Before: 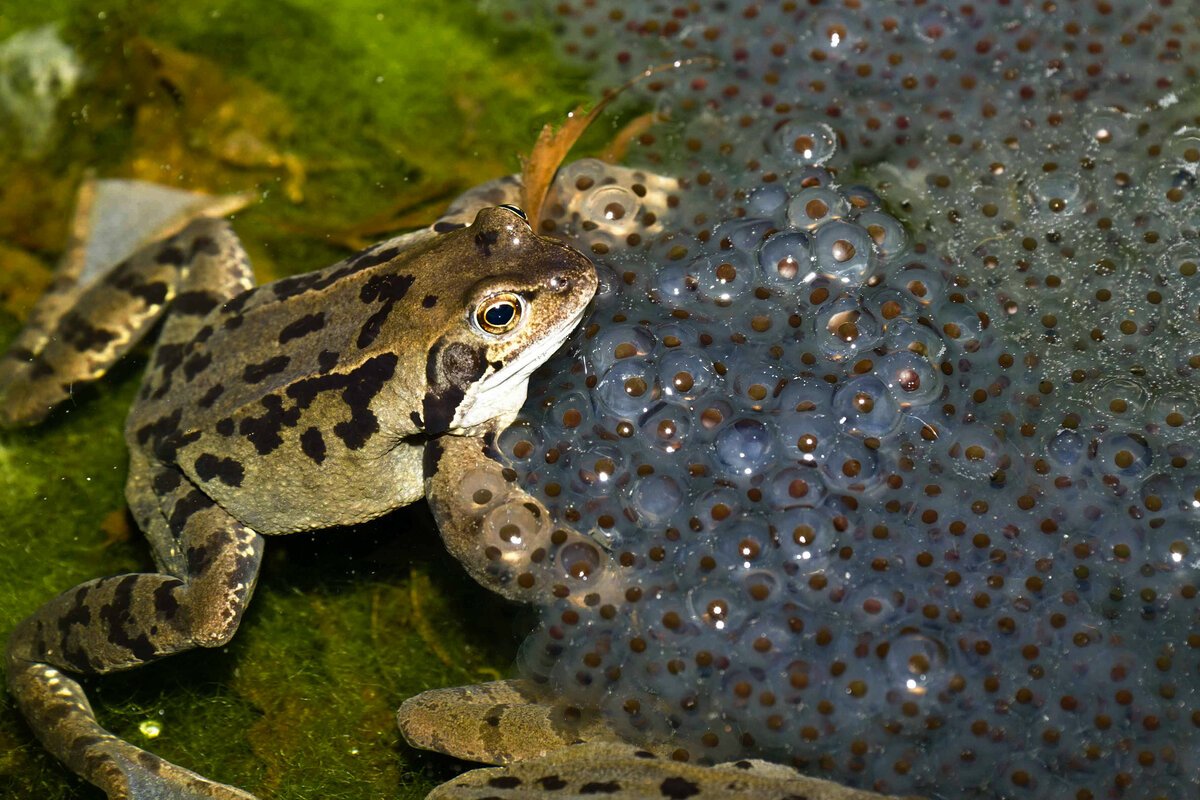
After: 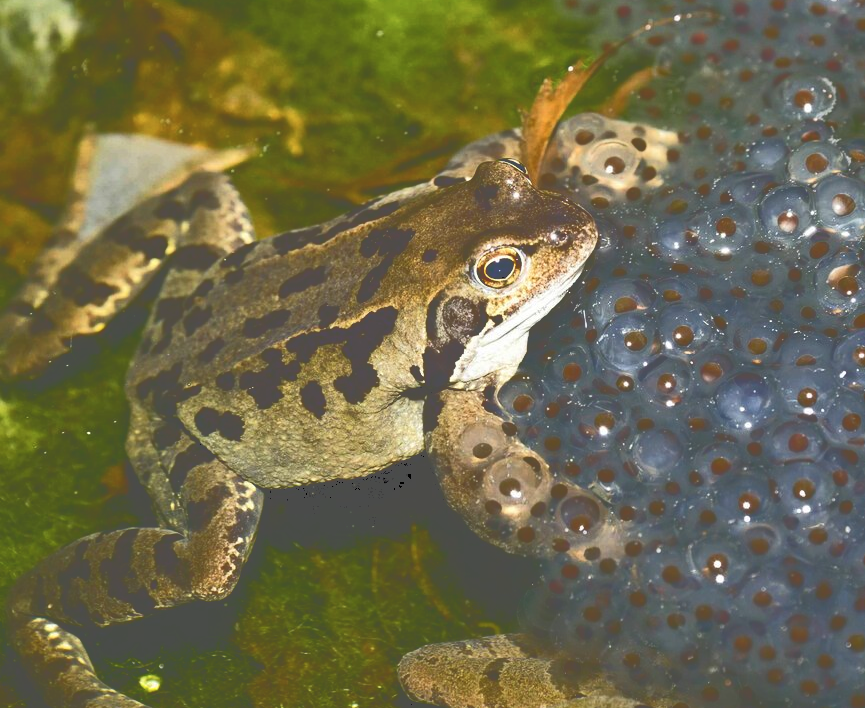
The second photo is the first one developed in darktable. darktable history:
tone curve: curves: ch0 [(0, 0) (0.003, 0.319) (0.011, 0.319) (0.025, 0.319) (0.044, 0.323) (0.069, 0.324) (0.1, 0.328) (0.136, 0.329) (0.177, 0.337) (0.224, 0.351) (0.277, 0.373) (0.335, 0.413) (0.399, 0.458) (0.468, 0.533) (0.543, 0.617) (0.623, 0.71) (0.709, 0.783) (0.801, 0.849) (0.898, 0.911) (1, 1)], color space Lab, independent channels, preserve colors none
crop: top 5.811%, right 27.903%, bottom 5.578%
